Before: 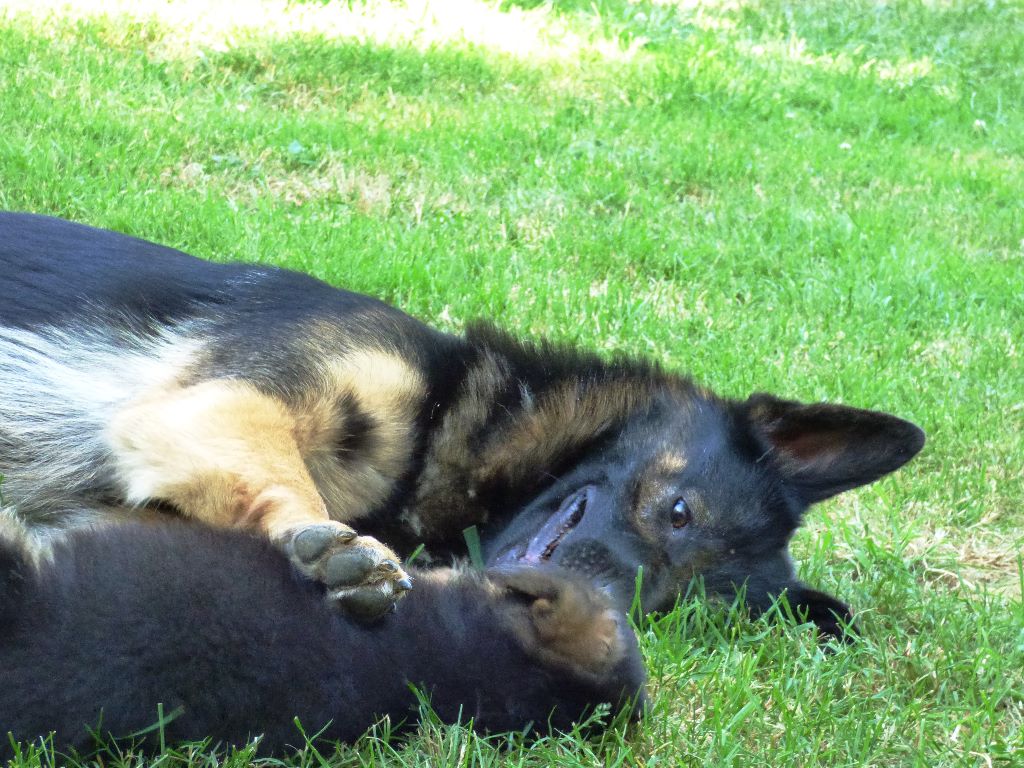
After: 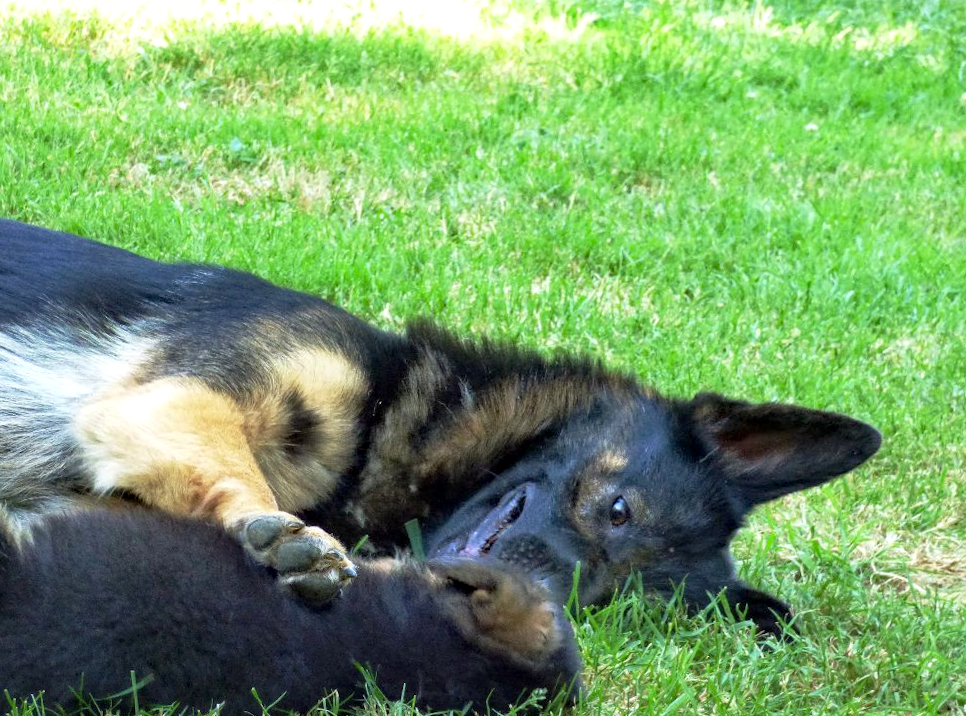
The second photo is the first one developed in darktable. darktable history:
crop: top 0.05%, bottom 0.098%
rotate and perspective: rotation 0.062°, lens shift (vertical) 0.115, lens shift (horizontal) -0.133, crop left 0.047, crop right 0.94, crop top 0.061, crop bottom 0.94
haze removal: strength 0.29, distance 0.25, compatibility mode true, adaptive false
local contrast: highlights 100%, shadows 100%, detail 120%, midtone range 0.2
